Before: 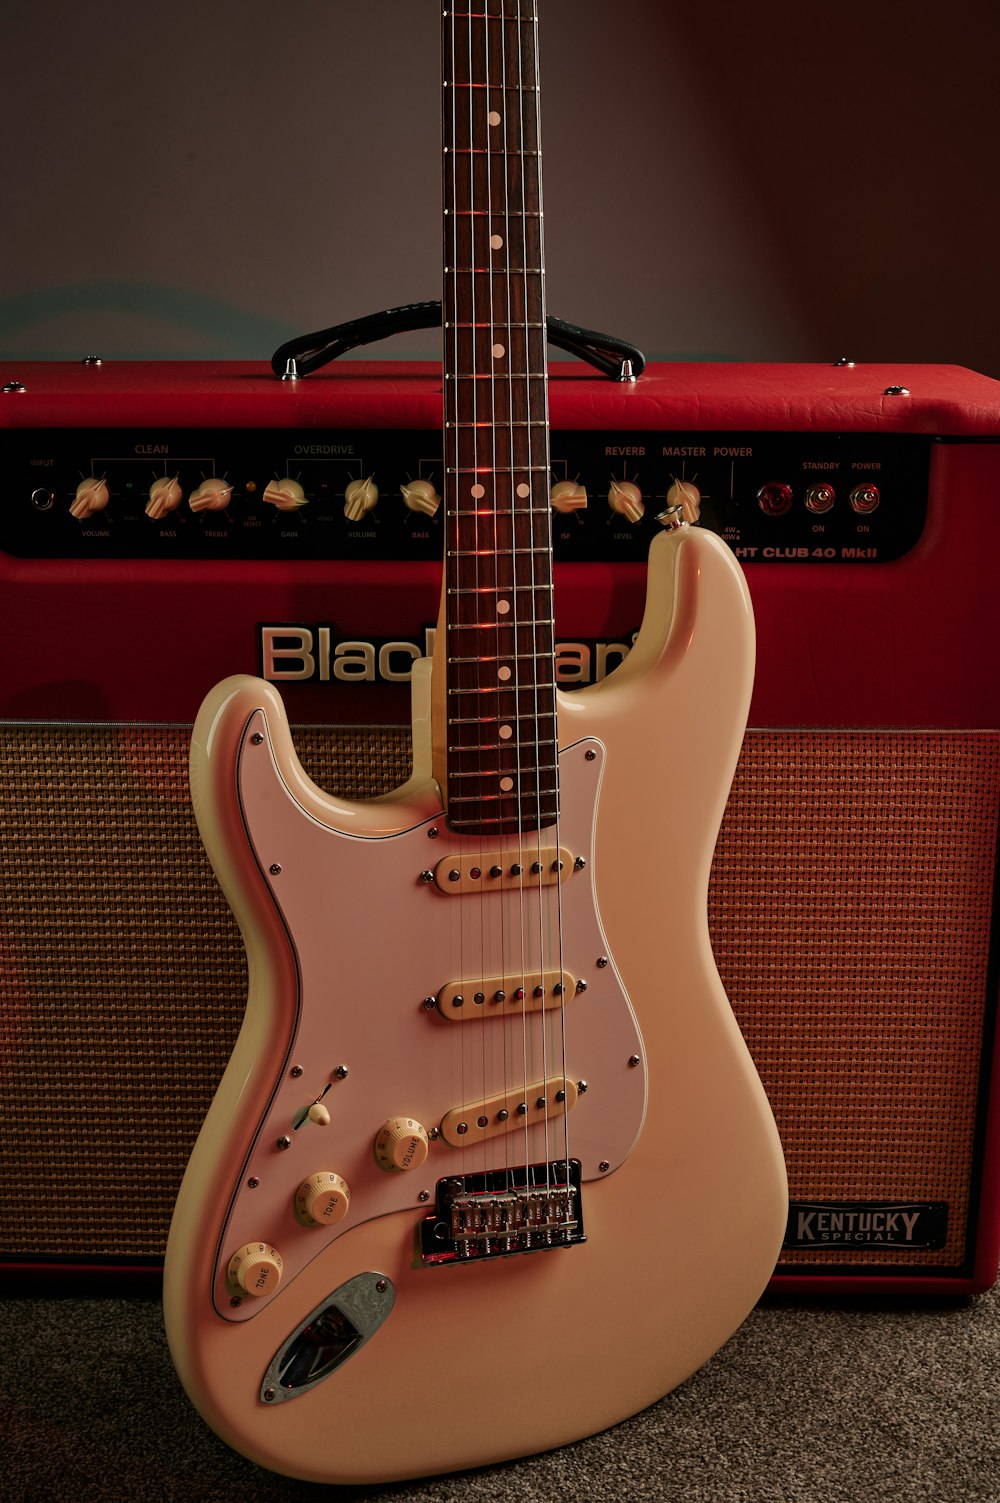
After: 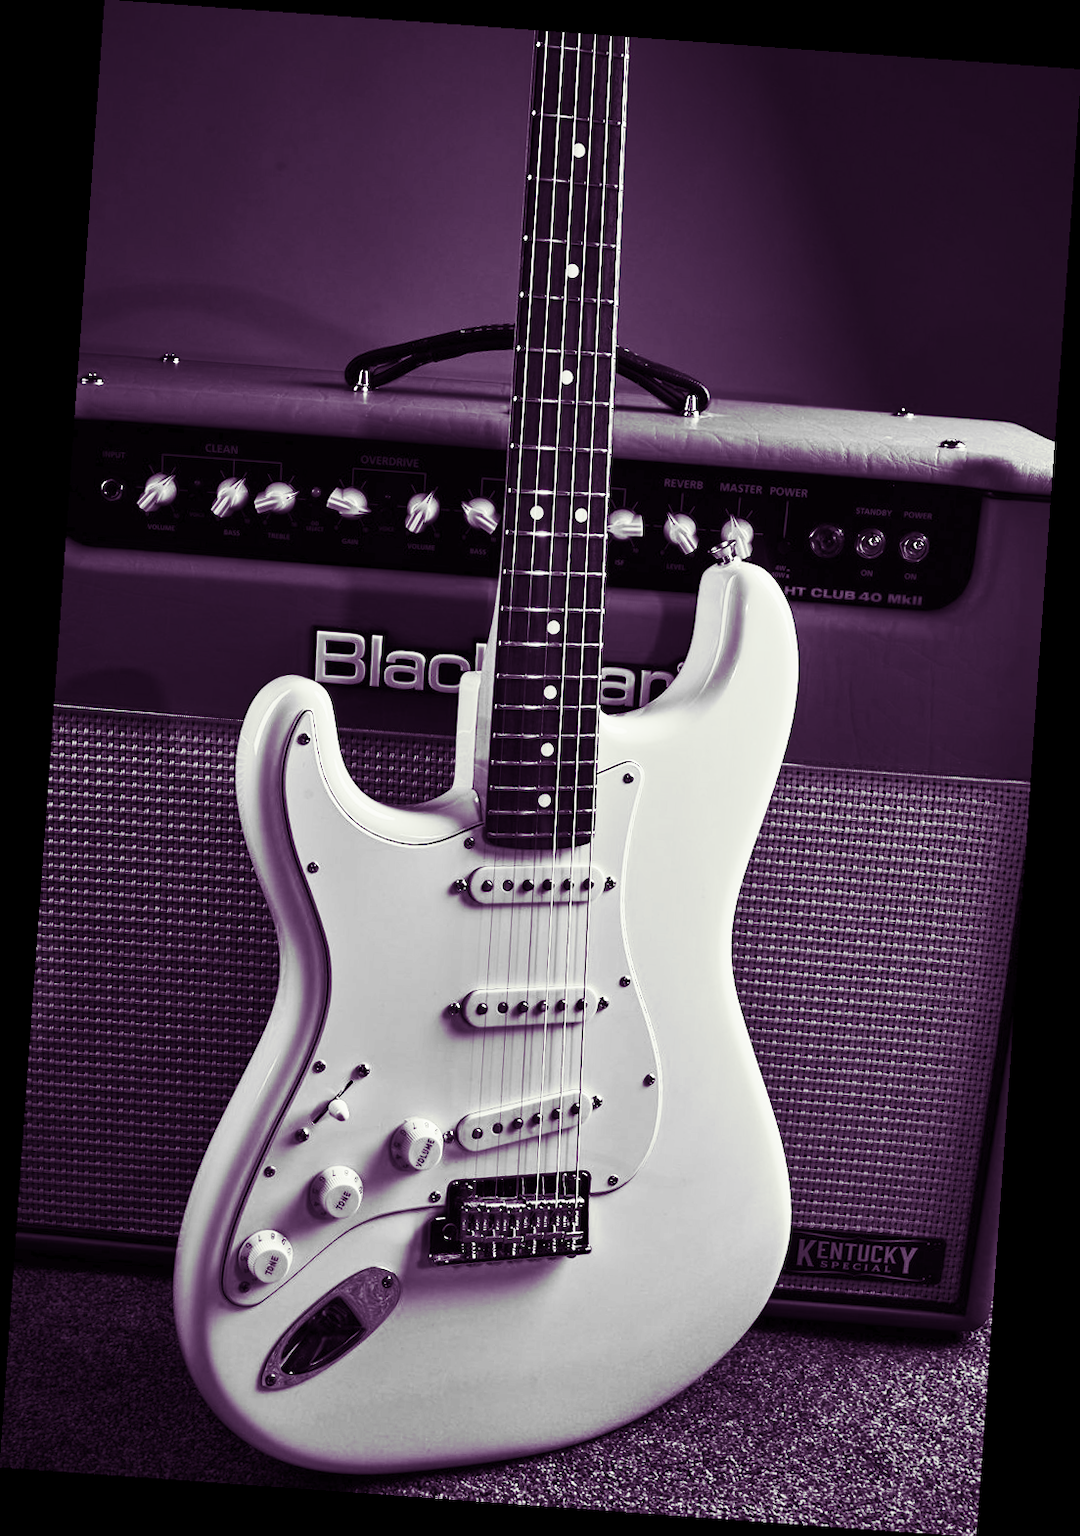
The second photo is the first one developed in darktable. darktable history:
contrast brightness saturation: contrast 0.62, brightness 0.34, saturation 0.14
white balance: red 1.467, blue 0.684
monochrome: size 3.1
split-toning: shadows › hue 277.2°, shadows › saturation 0.74
rotate and perspective: rotation 4.1°, automatic cropping off
